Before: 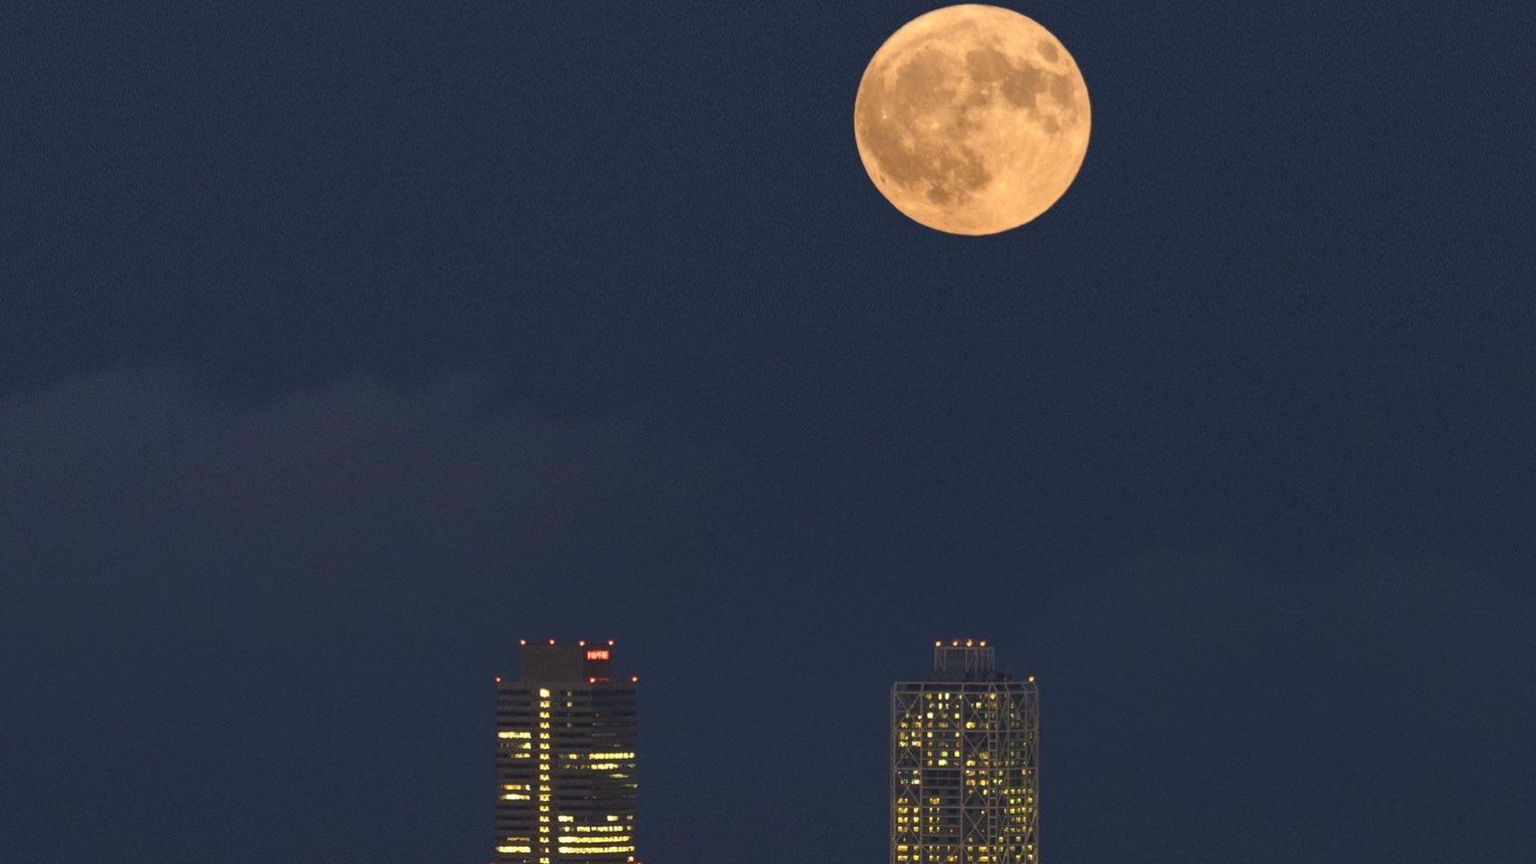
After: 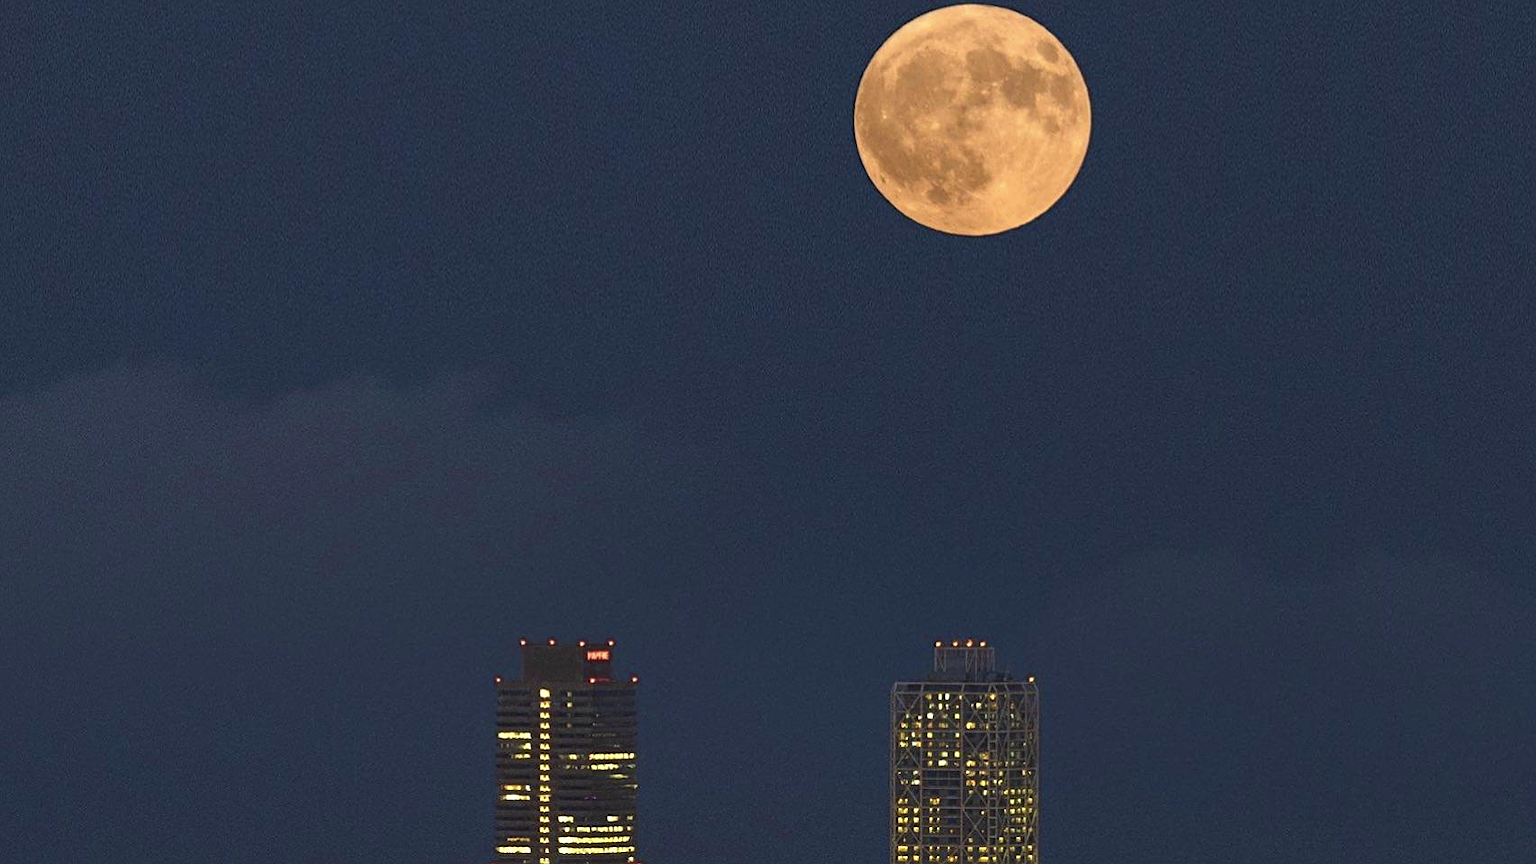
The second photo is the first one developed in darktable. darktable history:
color zones: curves: ch0 [(0.068, 0.464) (0.25, 0.5) (0.48, 0.508) (0.75, 0.536) (0.886, 0.476) (0.967, 0.456)]; ch1 [(0.066, 0.456) (0.25, 0.5) (0.616, 0.508) (0.746, 0.56) (0.934, 0.444)], process mode strong
sharpen: on, module defaults
